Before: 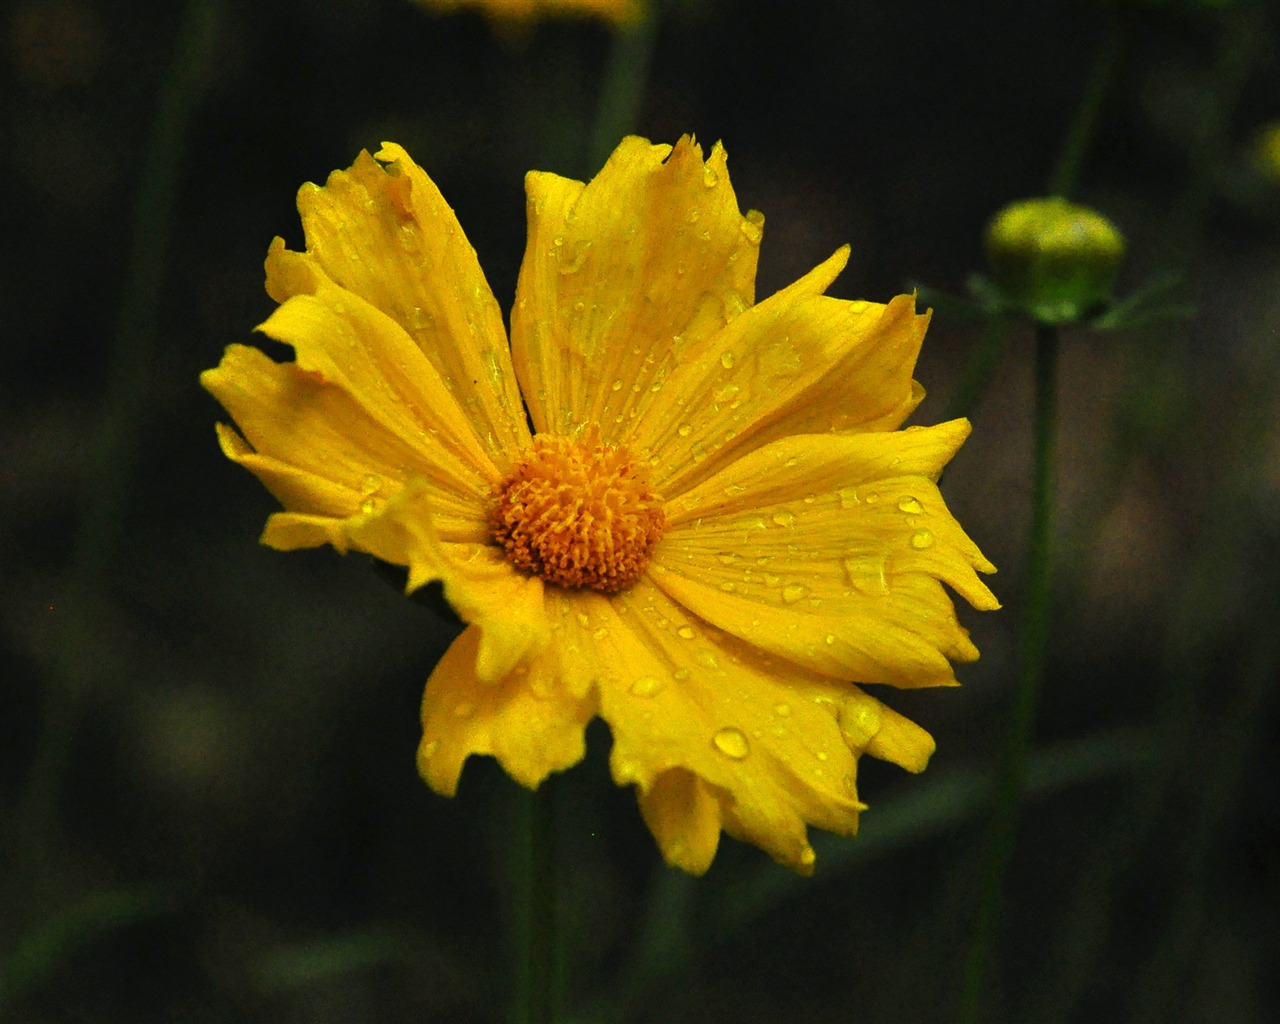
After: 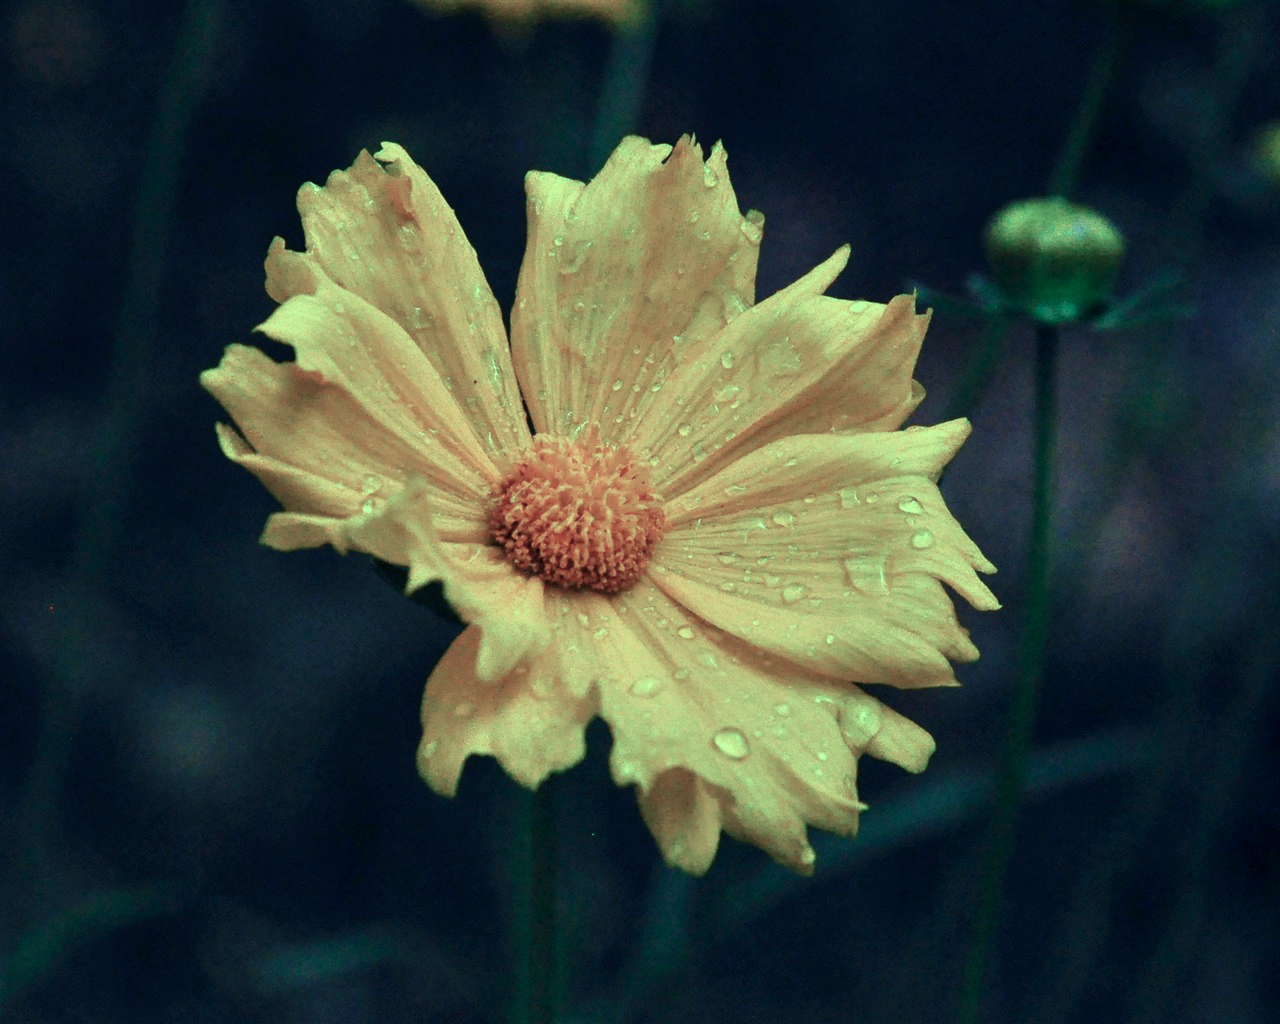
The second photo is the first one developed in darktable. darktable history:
local contrast: highlights 105%, shadows 101%, detail 119%, midtone range 0.2
color calibration: illuminant custom, x 0.459, y 0.429, temperature 2628.25 K
